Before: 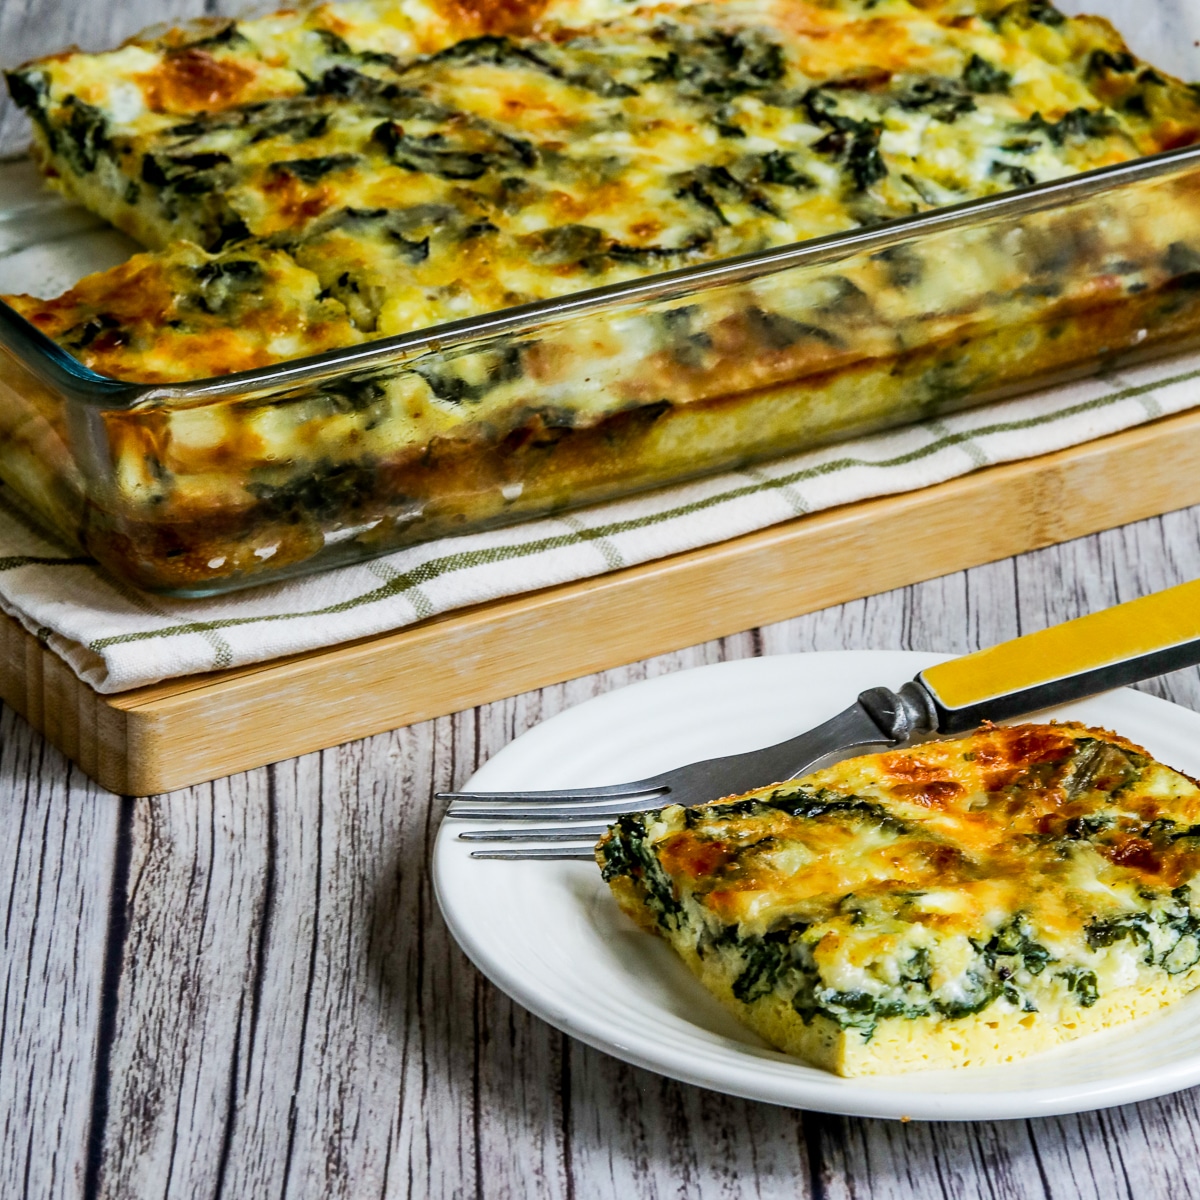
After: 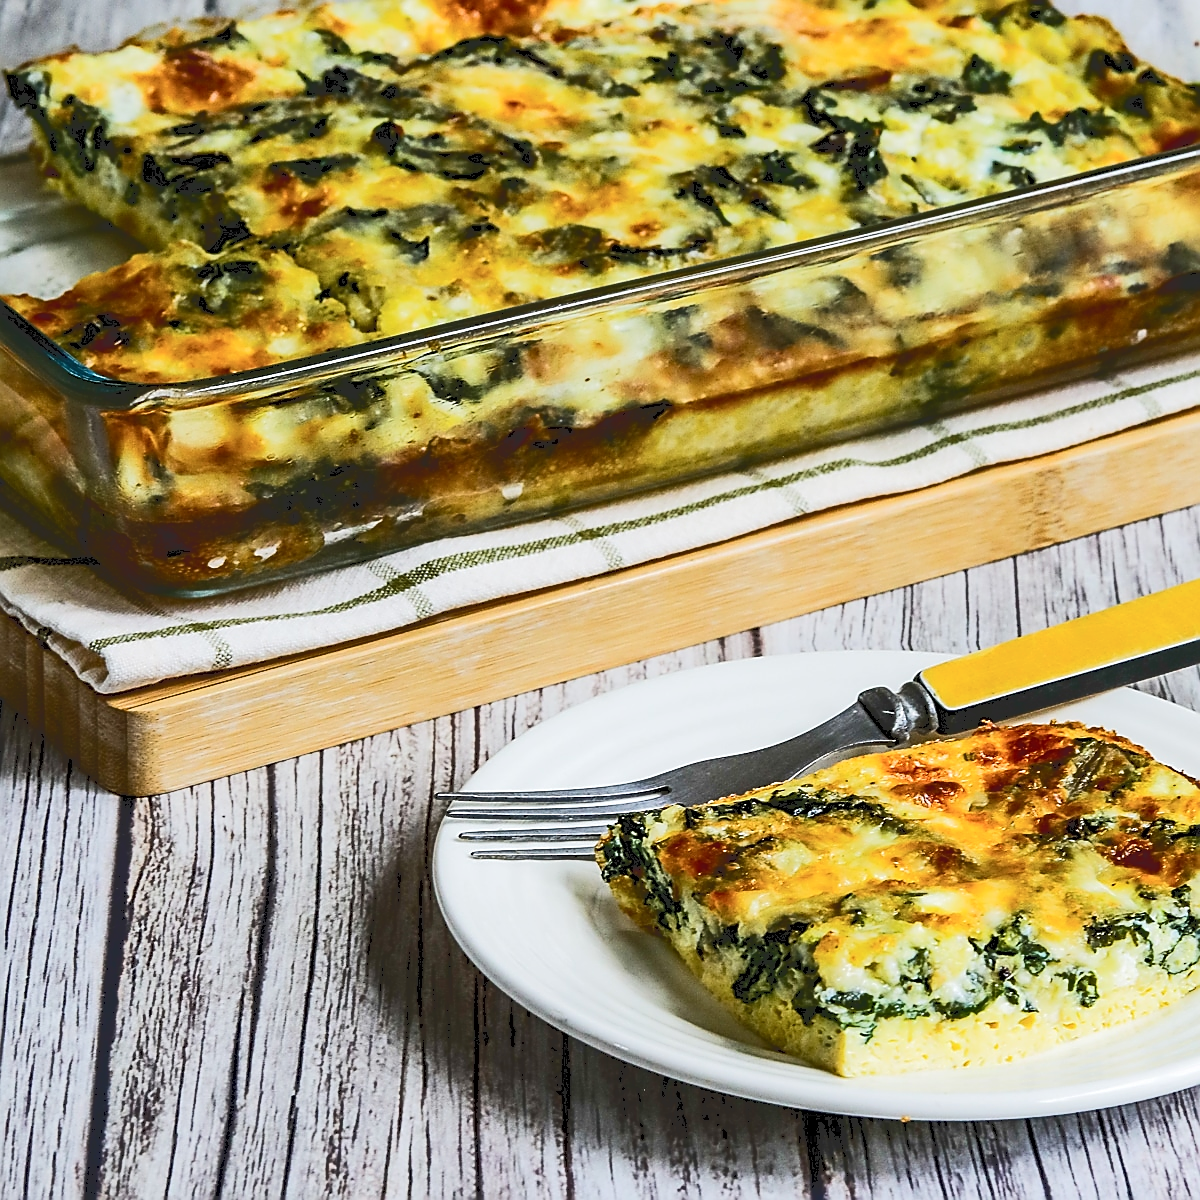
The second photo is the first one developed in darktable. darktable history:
sharpen: radius 1.414, amount 1.246, threshold 0.63
tone curve: curves: ch0 [(0, 0) (0.003, 0.17) (0.011, 0.17) (0.025, 0.17) (0.044, 0.168) (0.069, 0.167) (0.1, 0.173) (0.136, 0.181) (0.177, 0.199) (0.224, 0.226) (0.277, 0.271) (0.335, 0.333) (0.399, 0.419) (0.468, 0.52) (0.543, 0.621) (0.623, 0.716) (0.709, 0.795) (0.801, 0.867) (0.898, 0.914) (1, 1)], color space Lab, independent channels, preserve colors none
